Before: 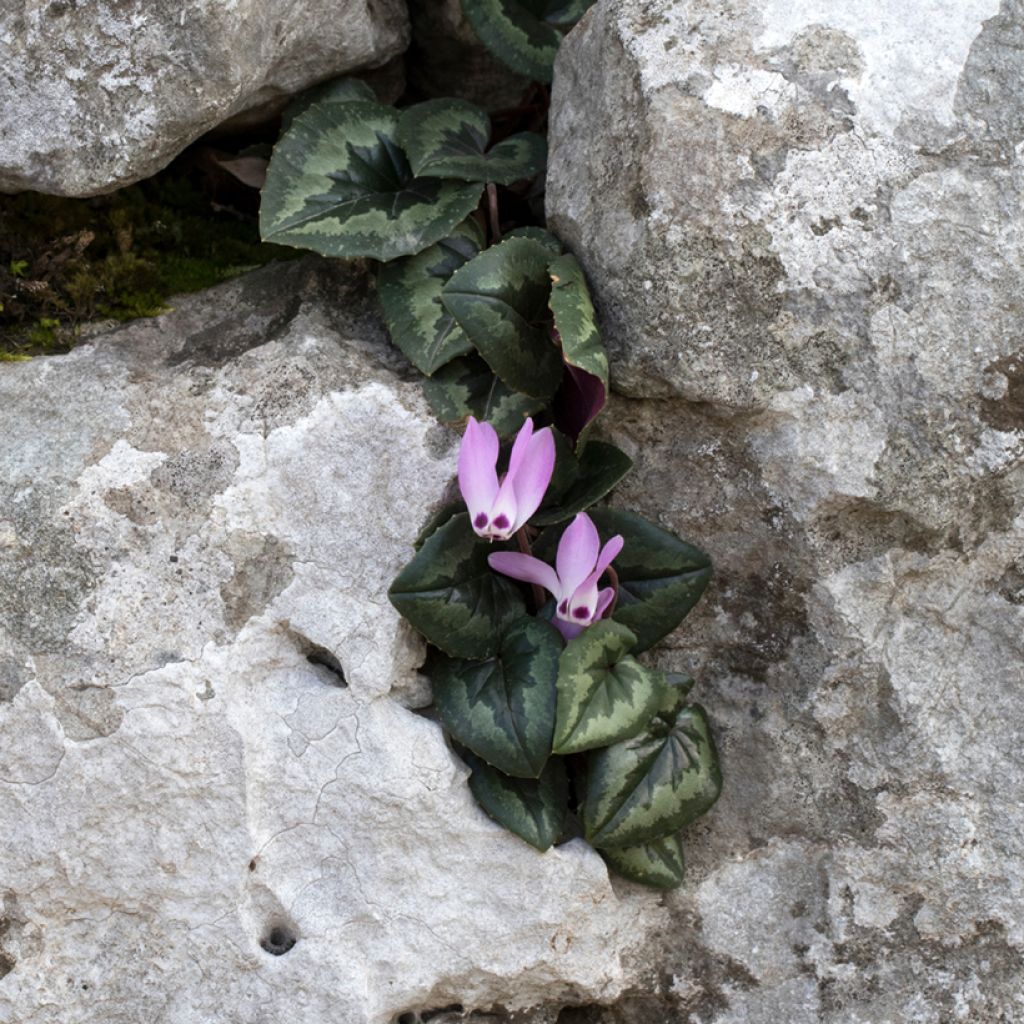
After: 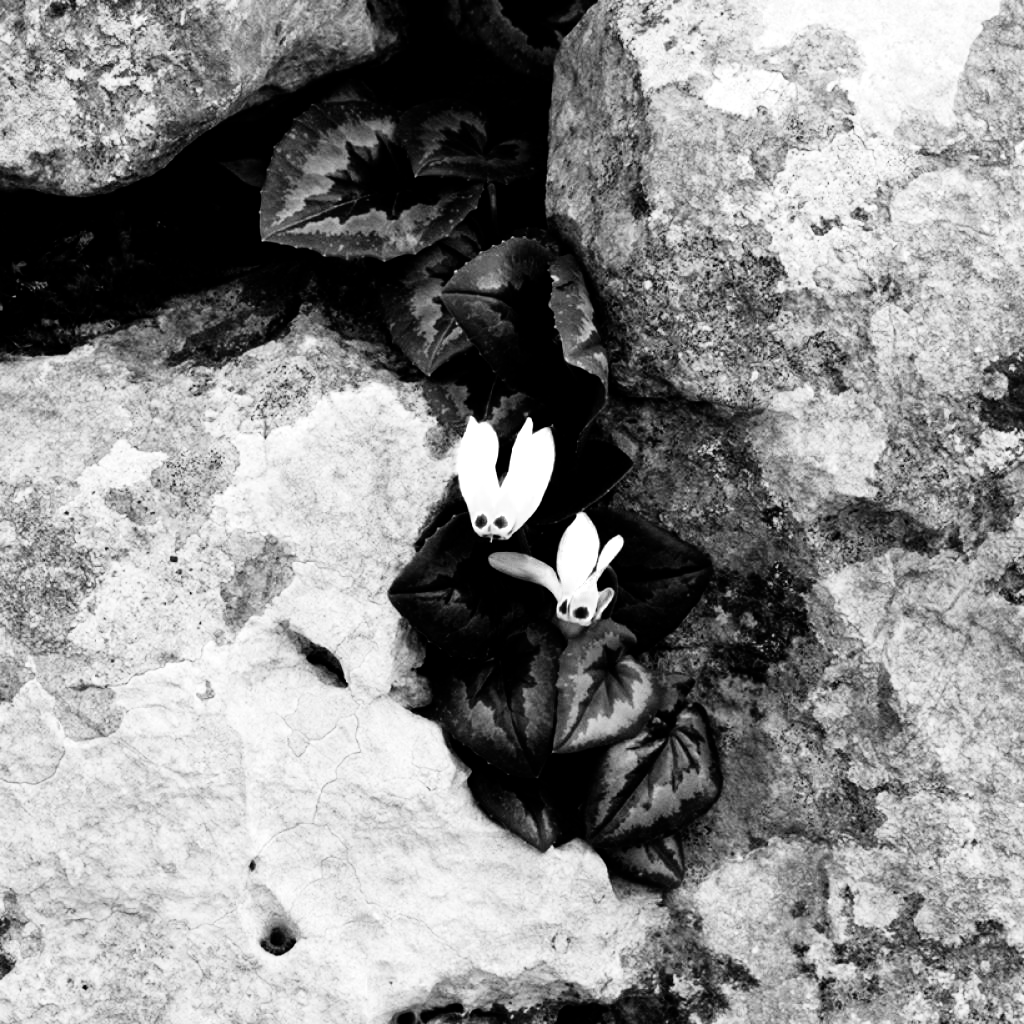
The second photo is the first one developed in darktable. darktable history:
color zones: curves: ch0 [(0, 0.613) (0.01, 0.613) (0.245, 0.448) (0.498, 0.529) (0.642, 0.665) (0.879, 0.777) (0.99, 0.613)]; ch1 [(0, 0) (0.143, 0) (0.286, 0) (0.429, 0) (0.571, 0) (0.714, 0) (0.857, 0)]
filmic rgb: black relative exposure -3.78 EV, white relative exposure 2.38 EV, dynamic range scaling -49.3%, hardness 3.45, latitude 29.47%, contrast 1.798, color science v5 (2021), contrast in shadows safe, contrast in highlights safe
